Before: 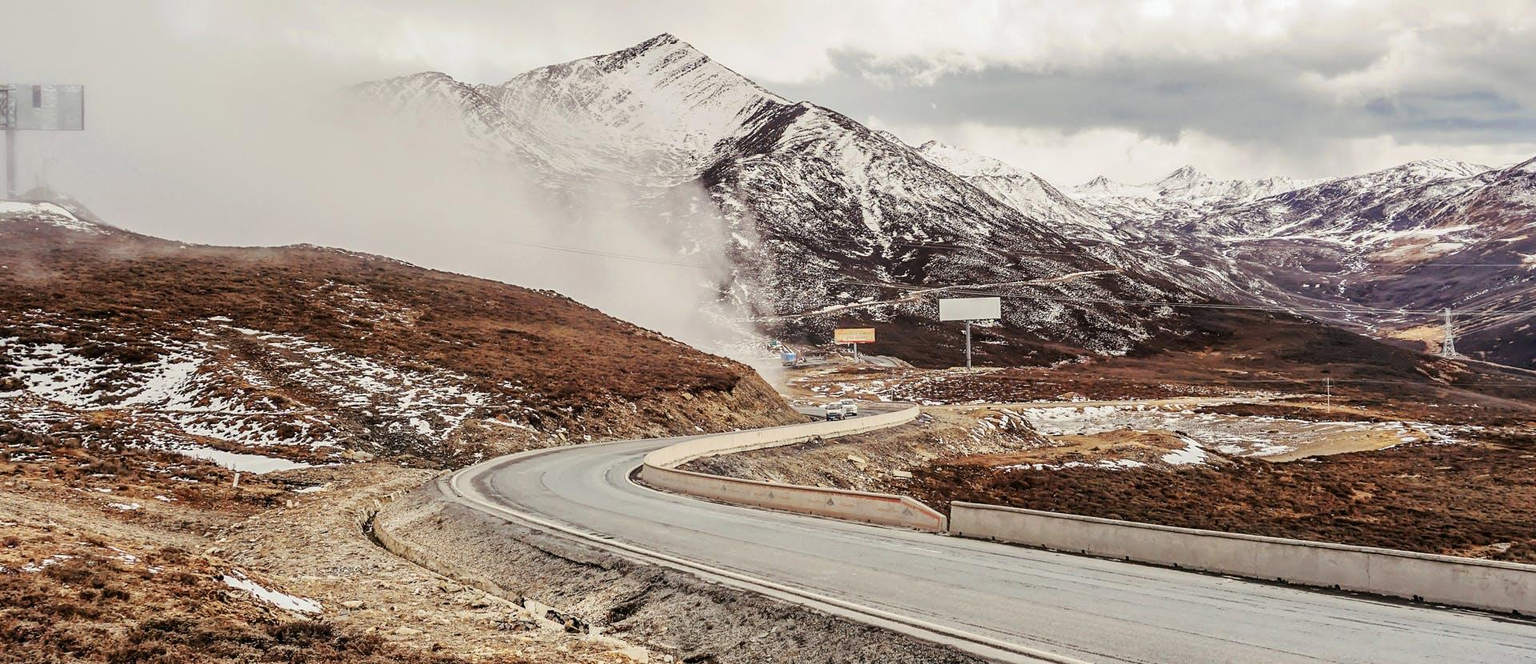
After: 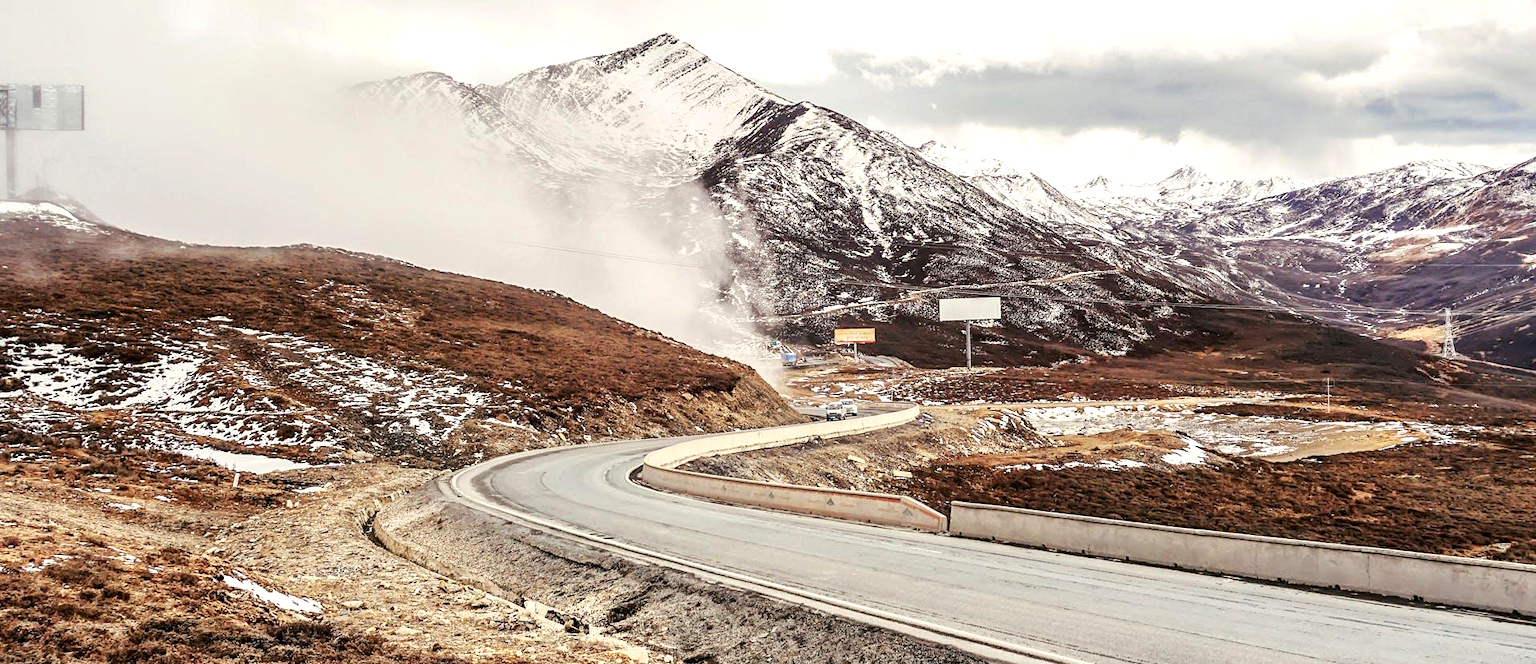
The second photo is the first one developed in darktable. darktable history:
contrast brightness saturation: contrast 0.03, brightness -0.04
exposure: black level correction 0.001, exposure 0.5 EV, compensate exposure bias true, compensate highlight preservation false
